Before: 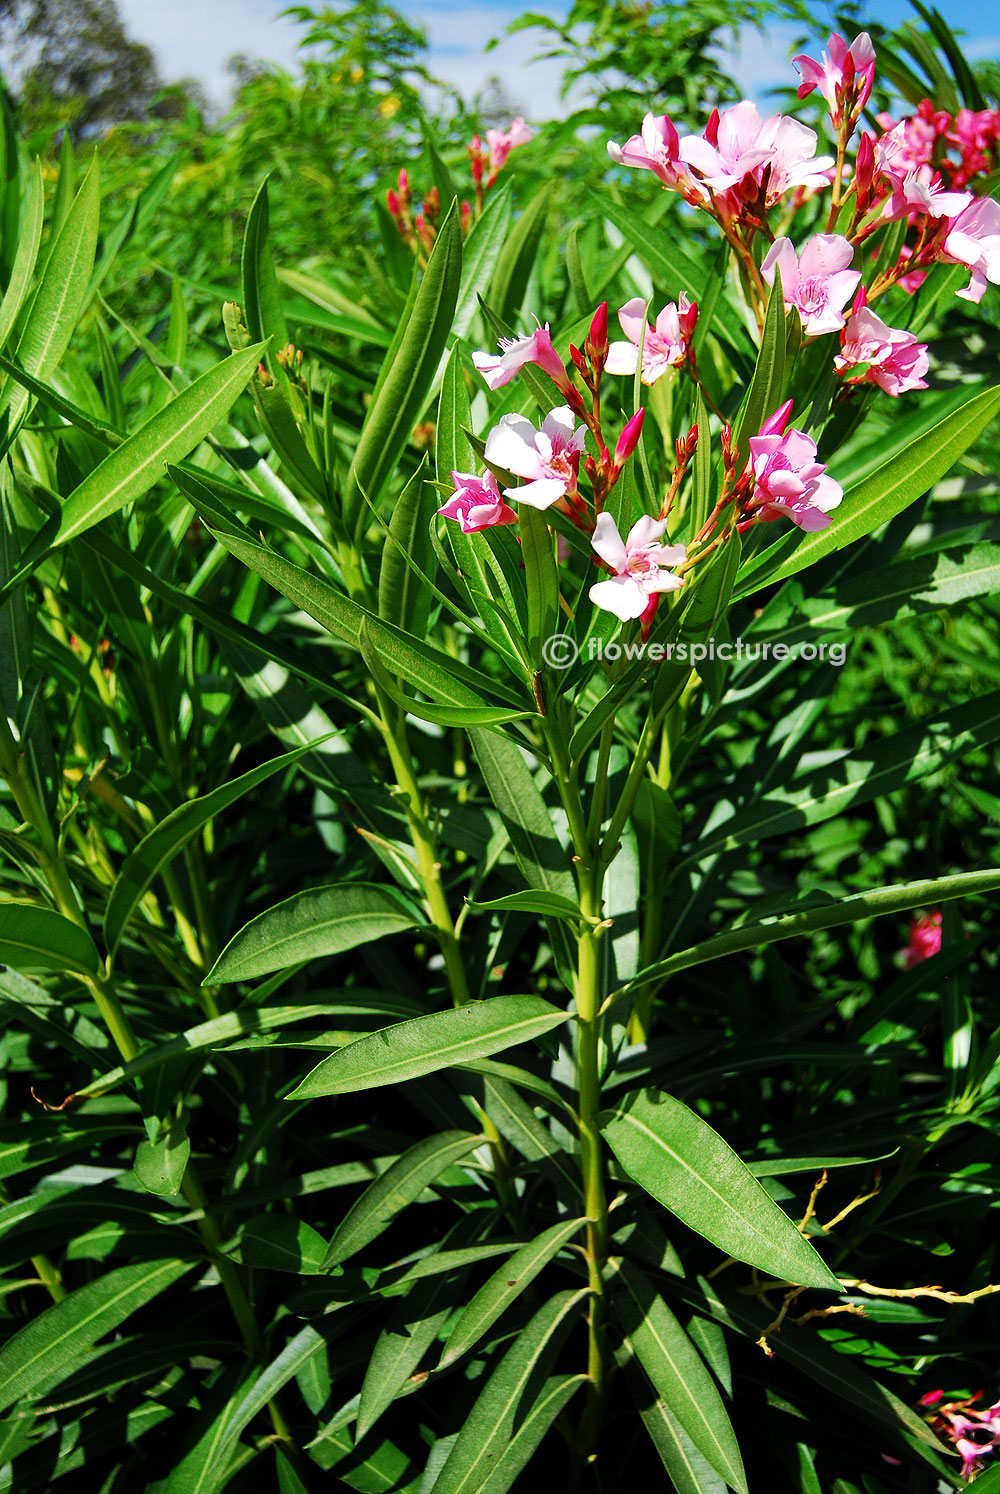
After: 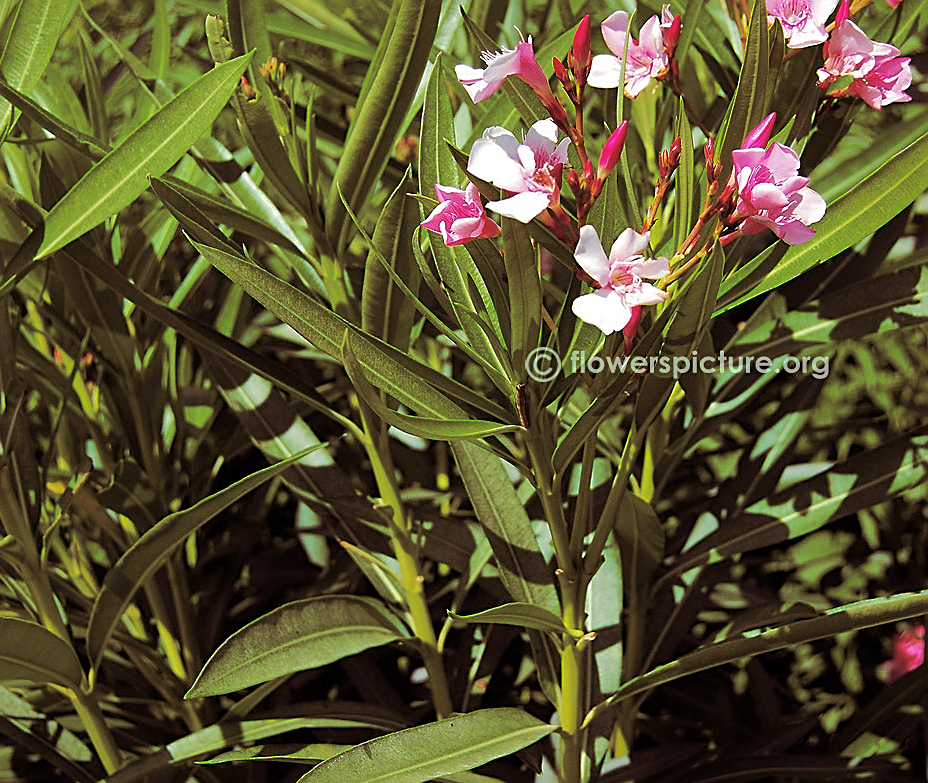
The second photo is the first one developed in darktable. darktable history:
crop: left 1.744%, top 19.225%, right 5.069%, bottom 28.357%
shadows and highlights: shadows 40, highlights -60
split-toning: on, module defaults
sharpen: on, module defaults
